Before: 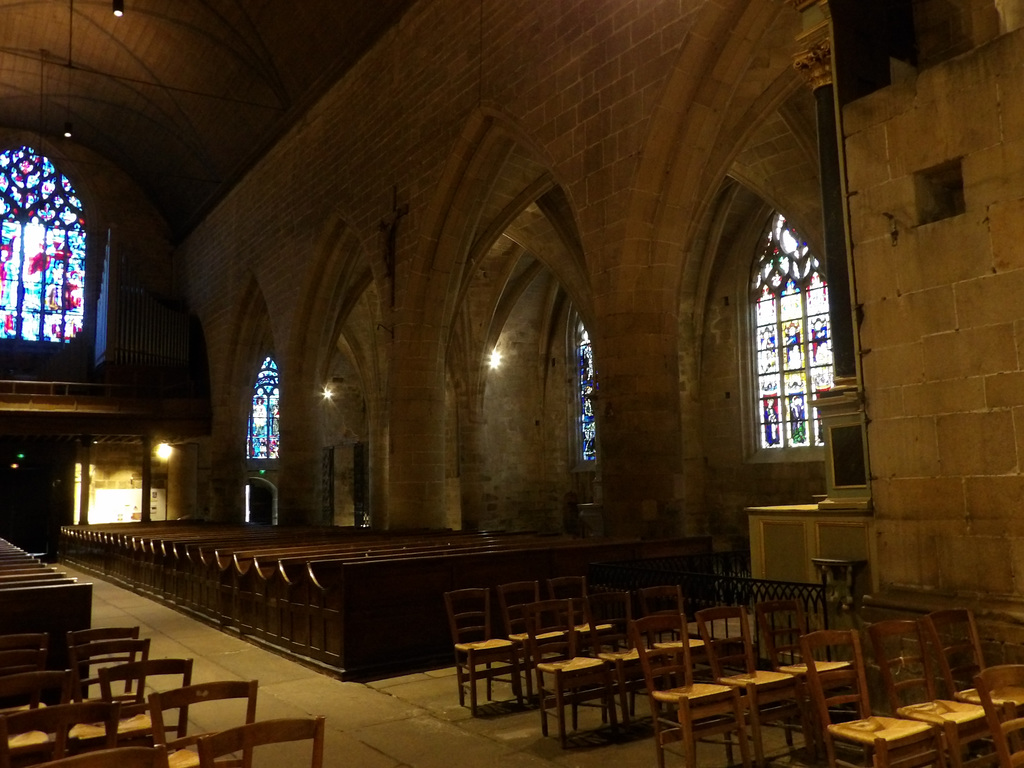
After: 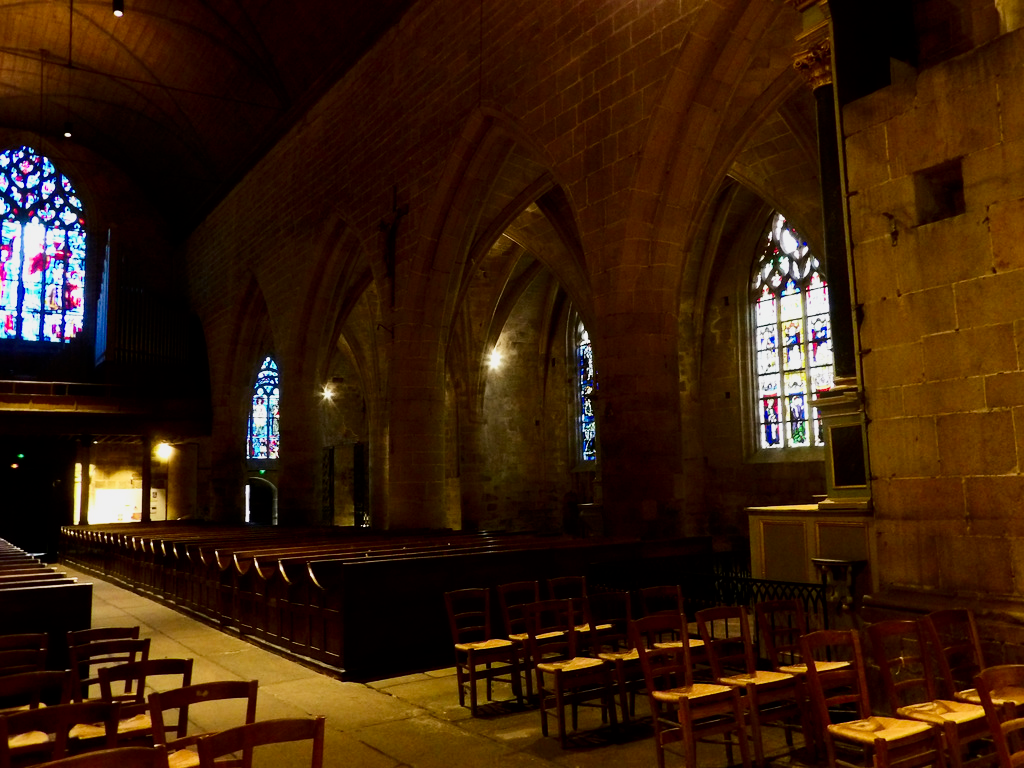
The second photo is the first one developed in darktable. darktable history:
filmic rgb: black relative exposure -7.65 EV, white relative exposure 4.56 EV, hardness 3.61
exposure: black level correction 0, exposure 0.695 EV, compensate highlight preservation false
contrast brightness saturation: contrast 0.213, brightness -0.103, saturation 0.208
